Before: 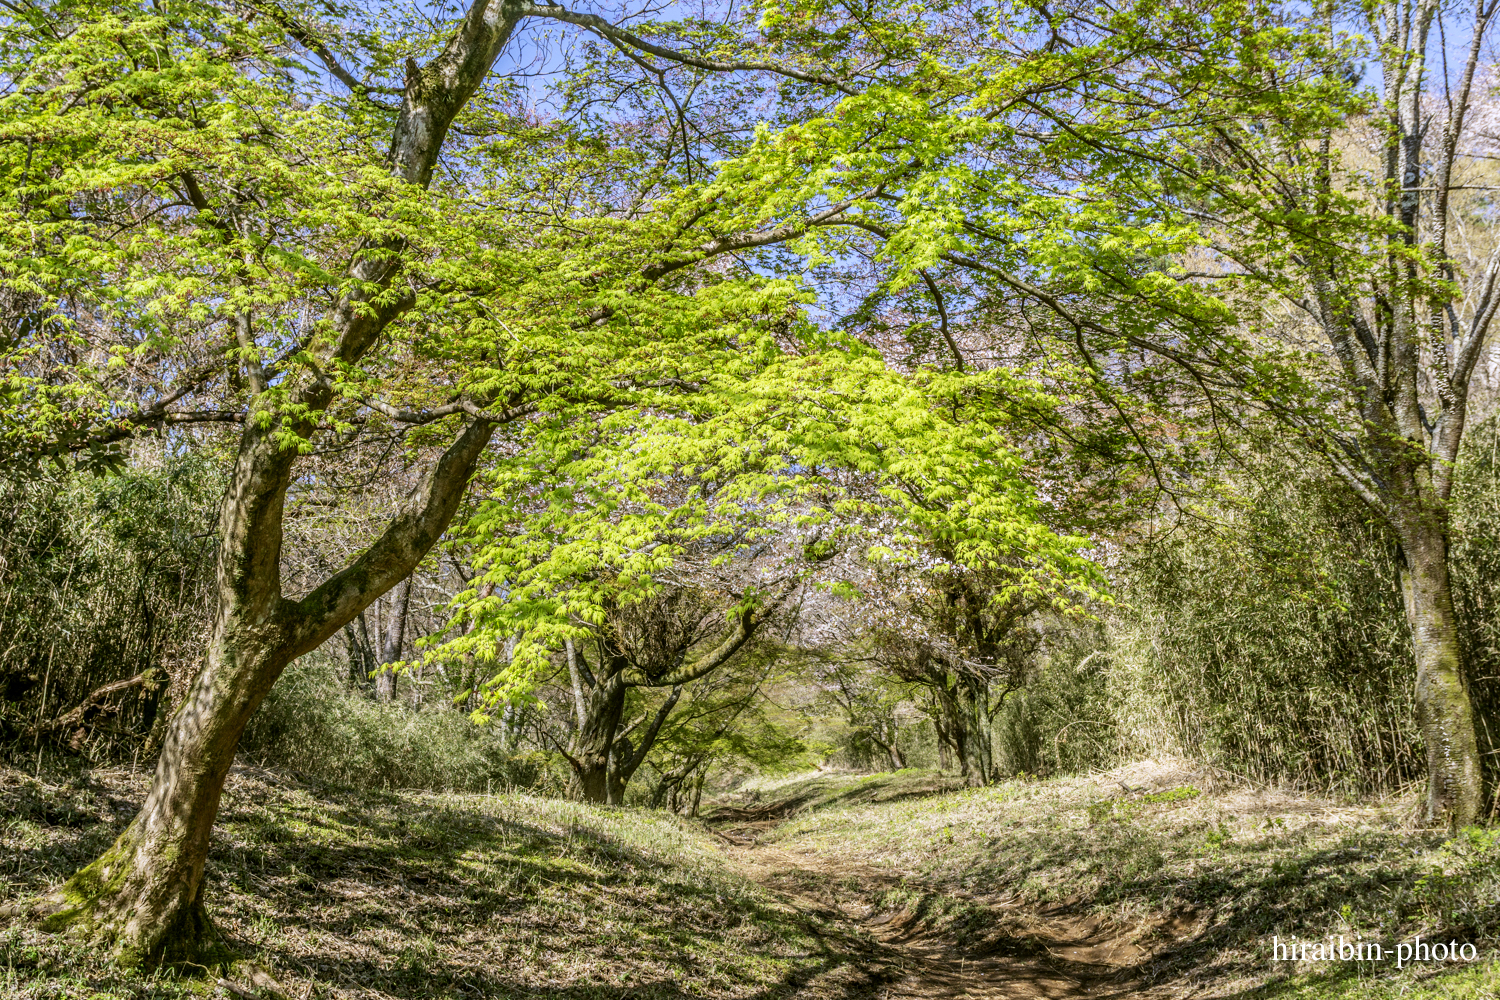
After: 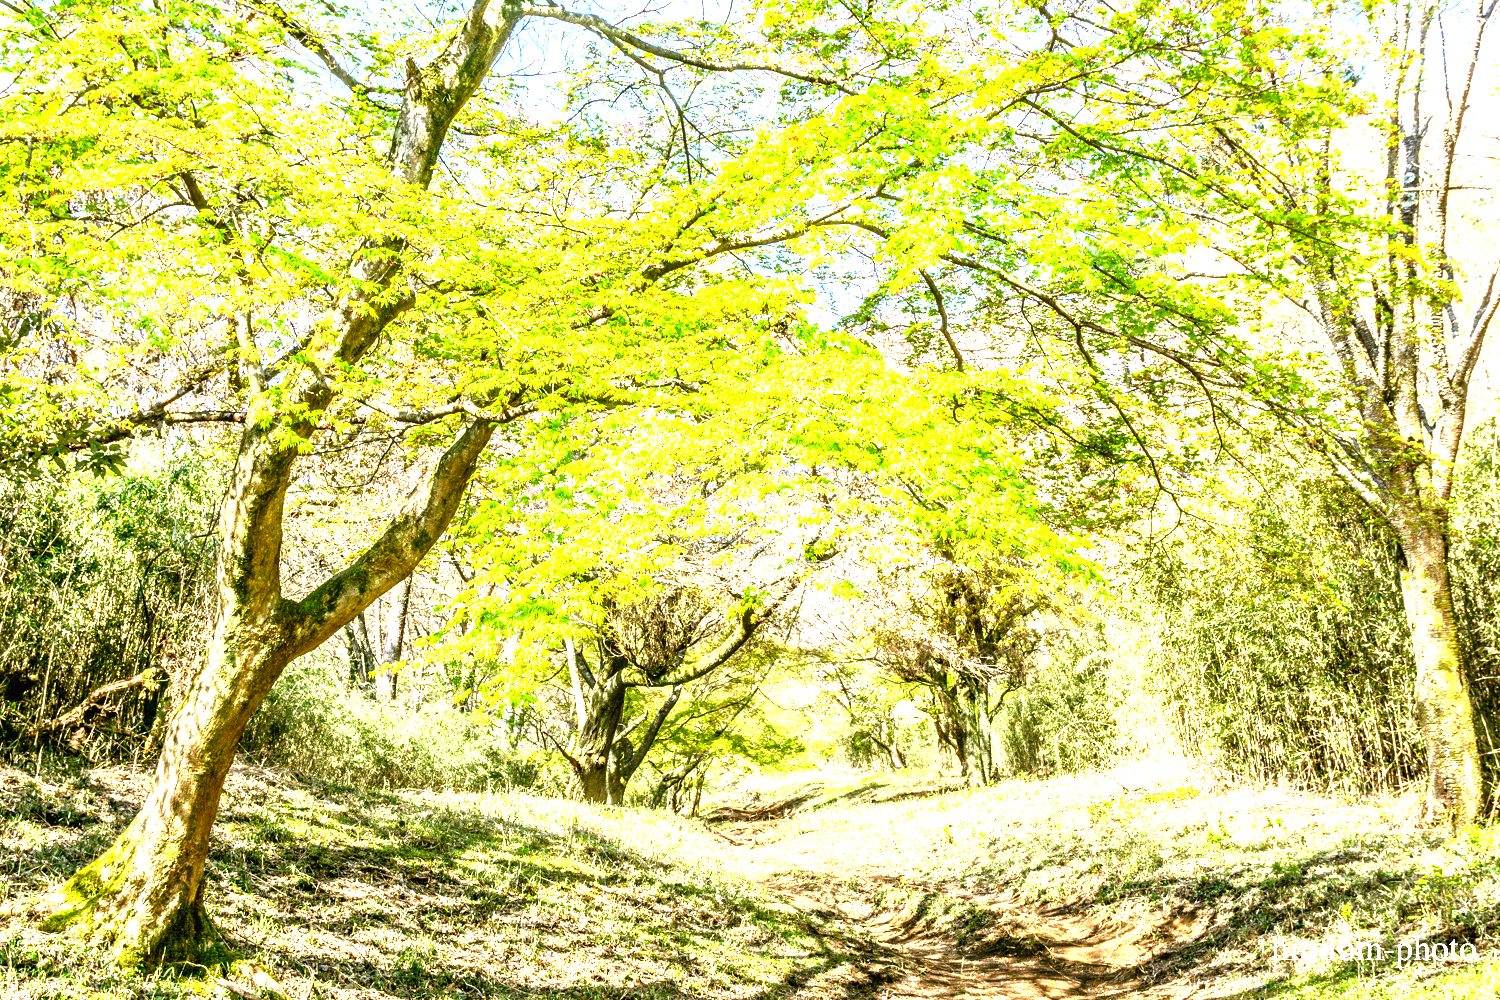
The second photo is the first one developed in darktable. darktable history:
shadows and highlights: shadows 25.91, highlights -23.29
exposure: black level correction 0, exposure 2.341 EV, compensate highlight preservation false
